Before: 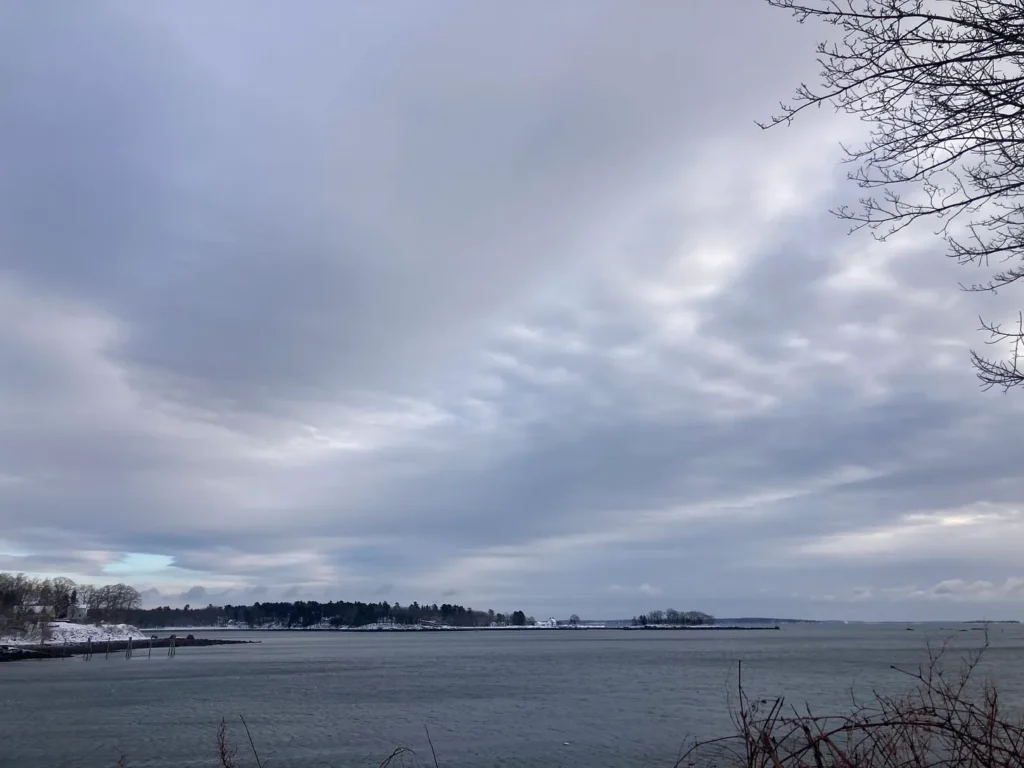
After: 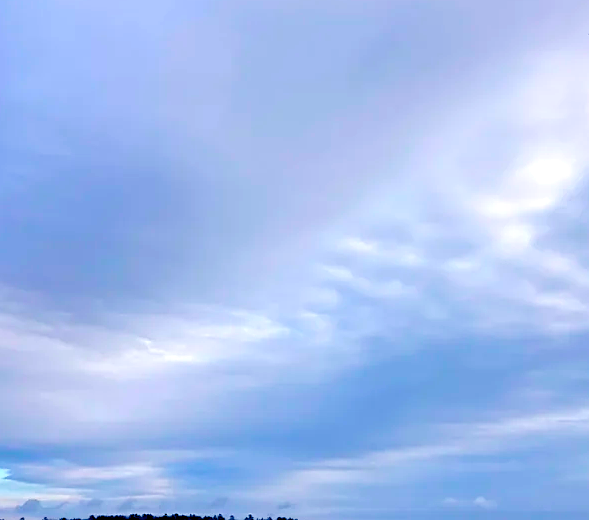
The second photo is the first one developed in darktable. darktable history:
sharpen: on, module defaults
exposure: black level correction 0, exposure 0.399 EV, compensate highlight preservation false
crop: left 16.179%, top 11.44%, right 26.265%, bottom 20.817%
color balance rgb: shadows lift › luminance -40.725%, shadows lift › chroma 14.054%, shadows lift › hue 259.19°, global offset › luminance -1.419%, linear chroma grading › global chroma 15.357%, perceptual saturation grading › global saturation 29.548%, global vibrance 20%
velvia: on, module defaults
color correction: highlights a* 0.071, highlights b* -0.323
contrast brightness saturation: contrast 0.041, saturation 0.161
